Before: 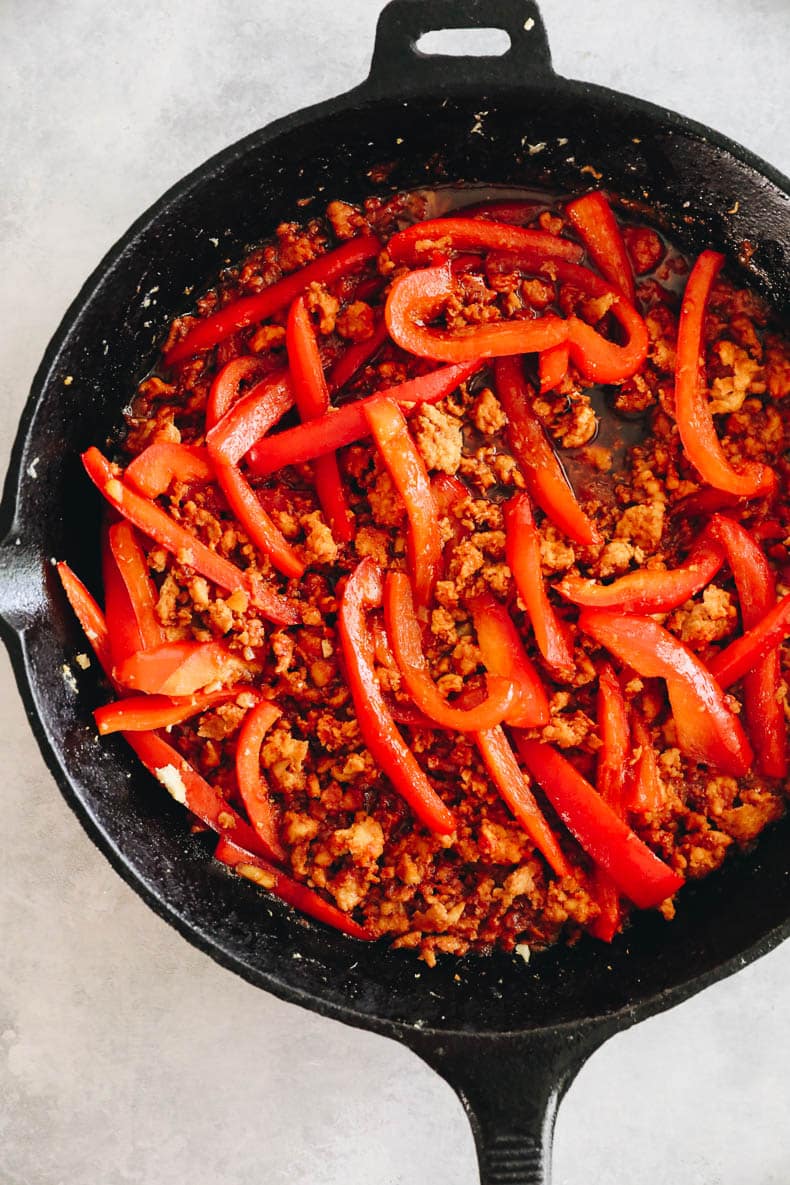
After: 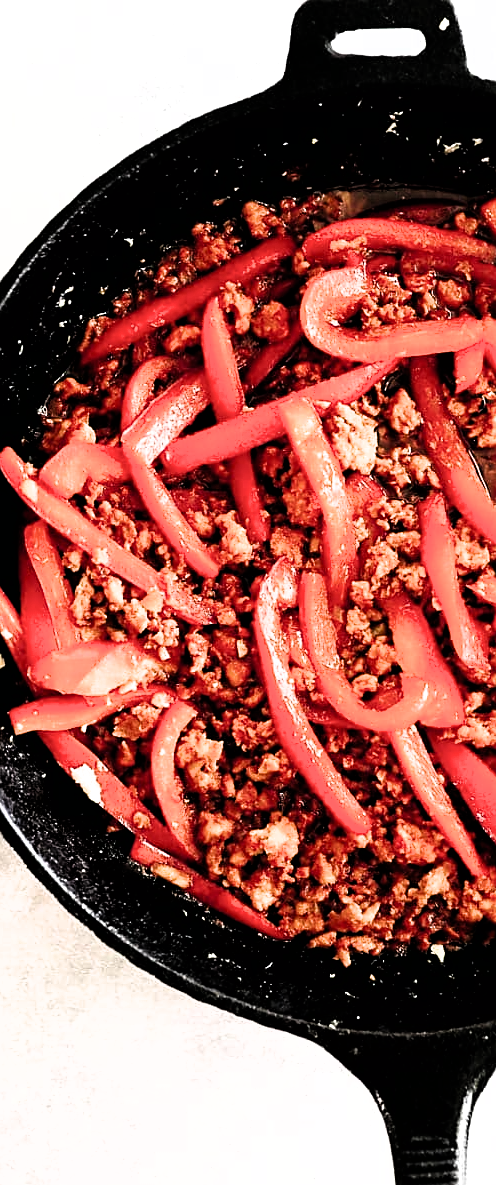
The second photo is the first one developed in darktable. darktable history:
crop: left 10.776%, right 26.422%
filmic rgb: black relative exposure -8.31 EV, white relative exposure 2.21 EV, hardness 7.12, latitude 85.14%, contrast 1.711, highlights saturation mix -4.48%, shadows ↔ highlights balance -2.78%
sharpen: on, module defaults
